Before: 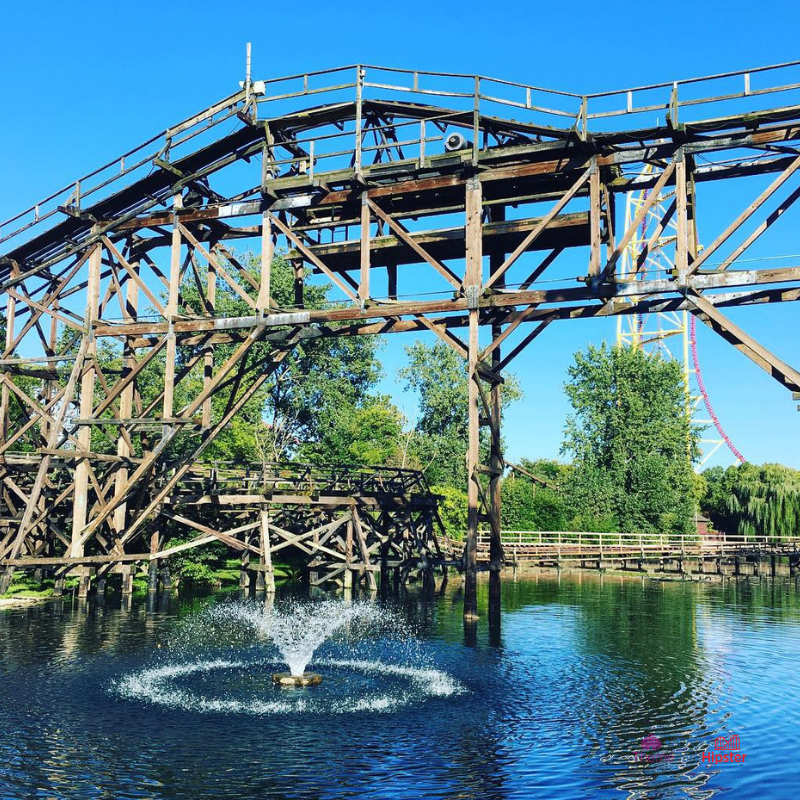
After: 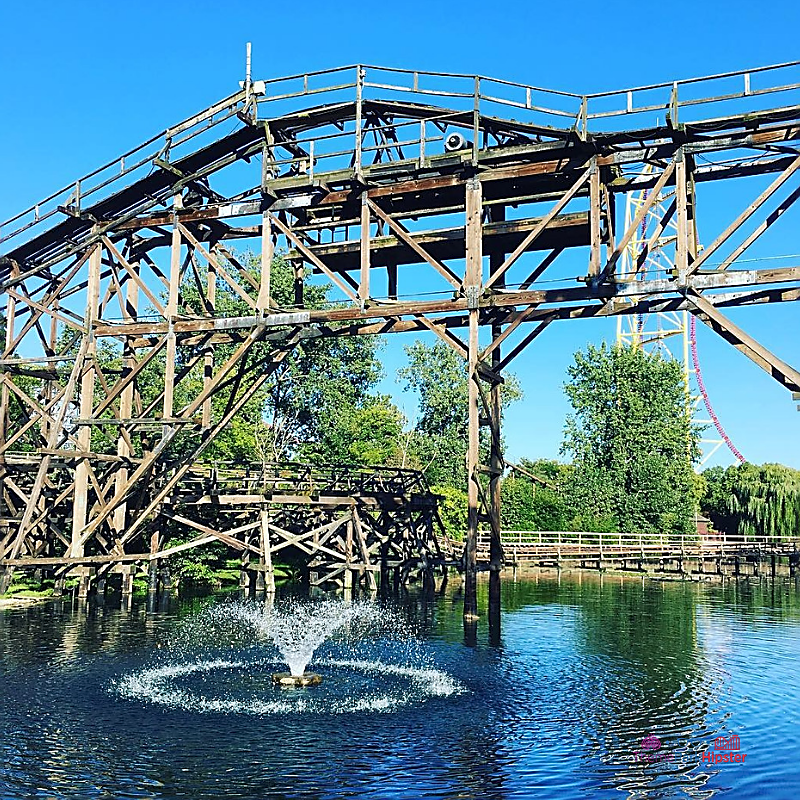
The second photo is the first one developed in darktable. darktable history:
sharpen: radius 1.361, amount 1.255, threshold 0.754
